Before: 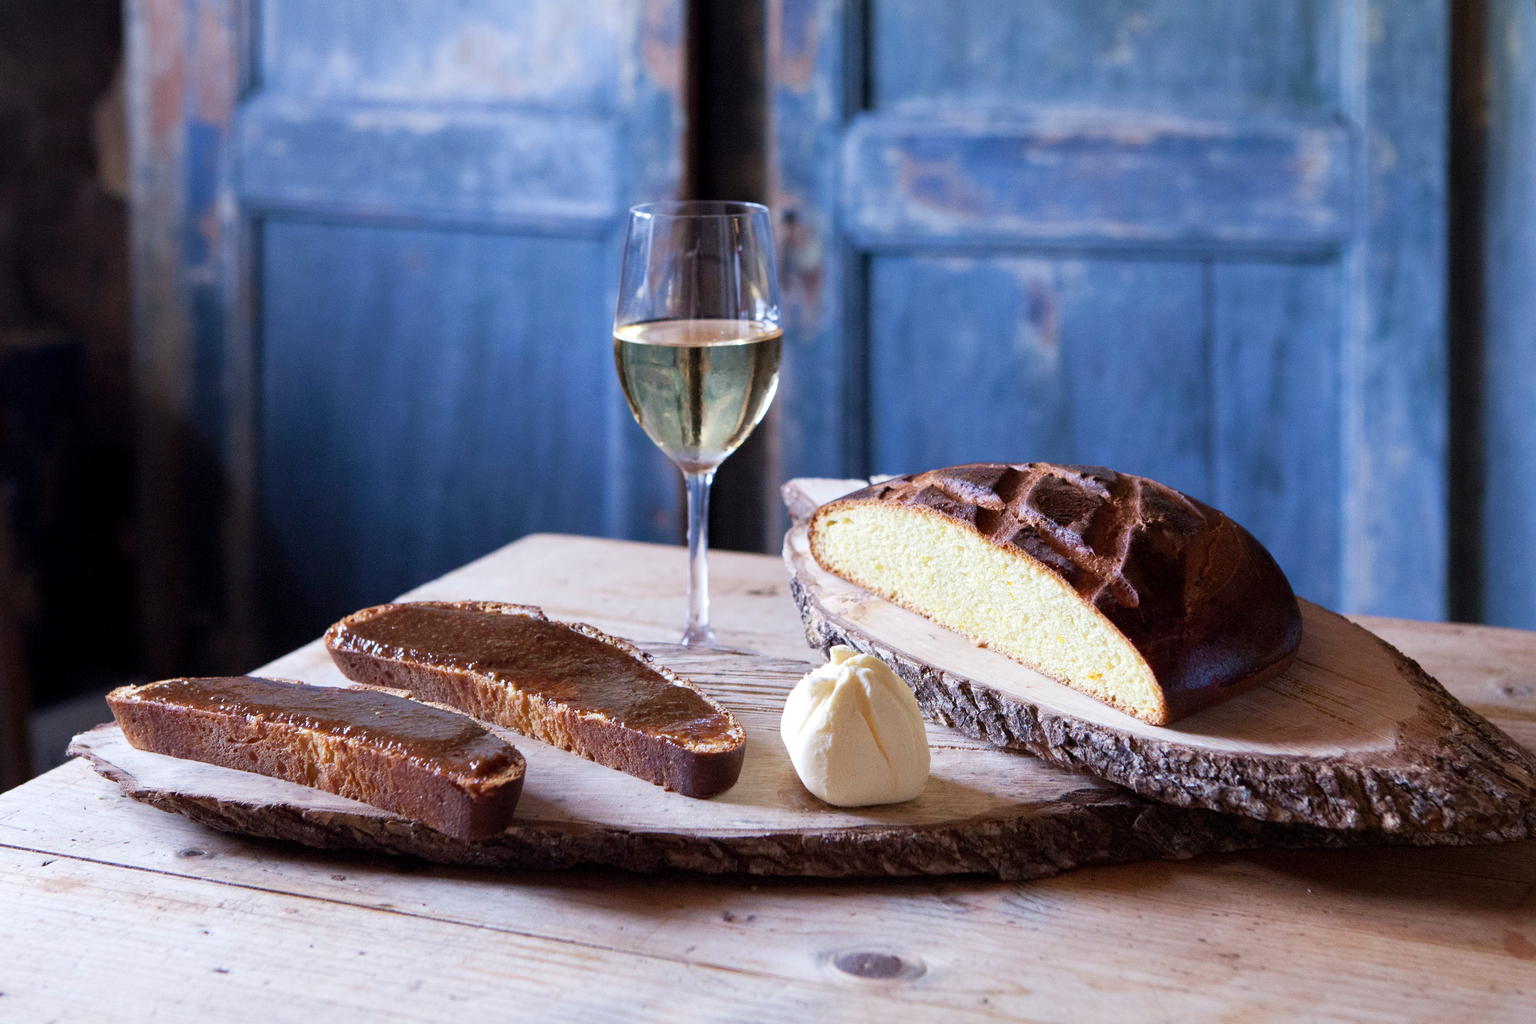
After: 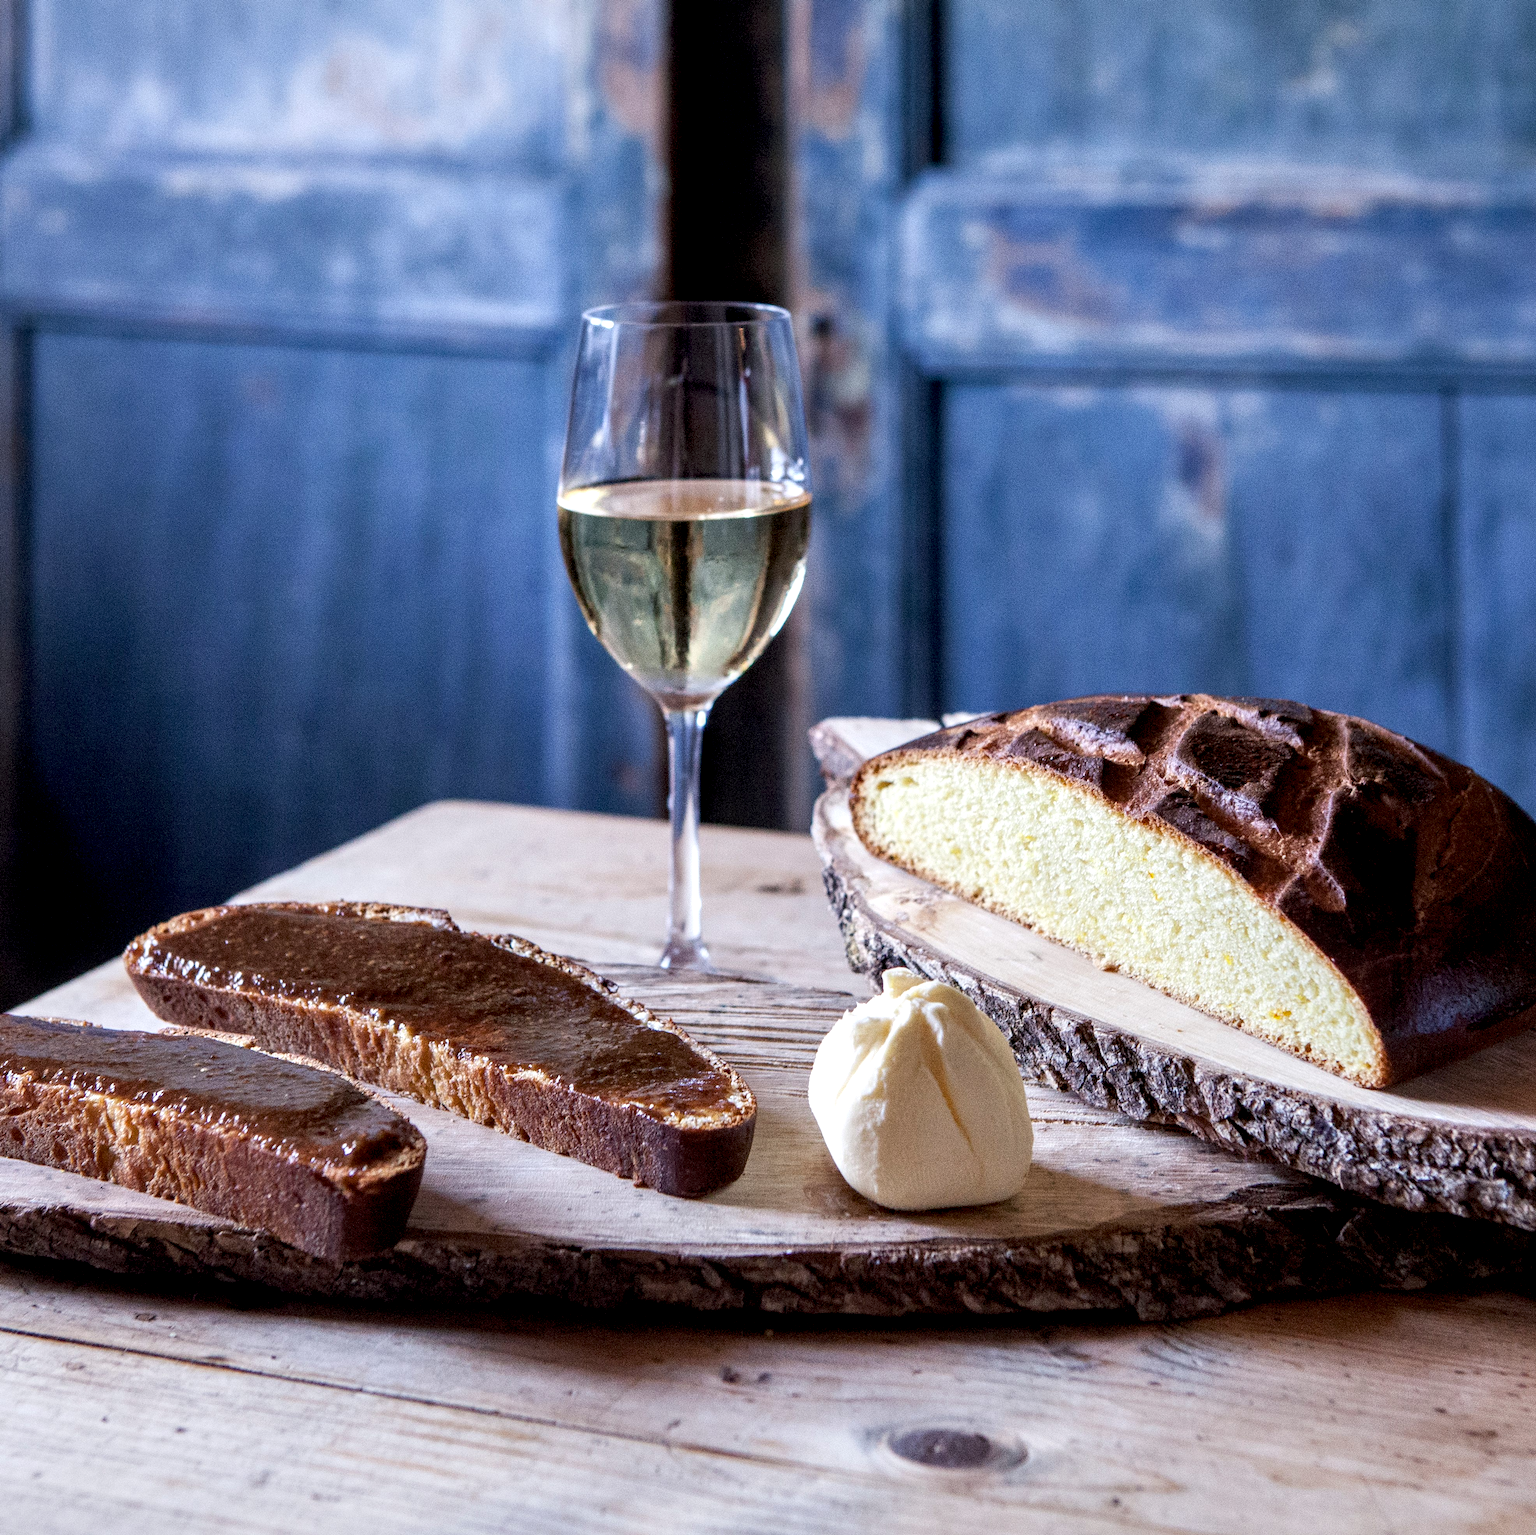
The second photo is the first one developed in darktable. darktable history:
crop and rotate: left 15.754%, right 17.579%
local contrast: detail 160%
exposure: exposure -0.153 EV, compensate highlight preservation false
